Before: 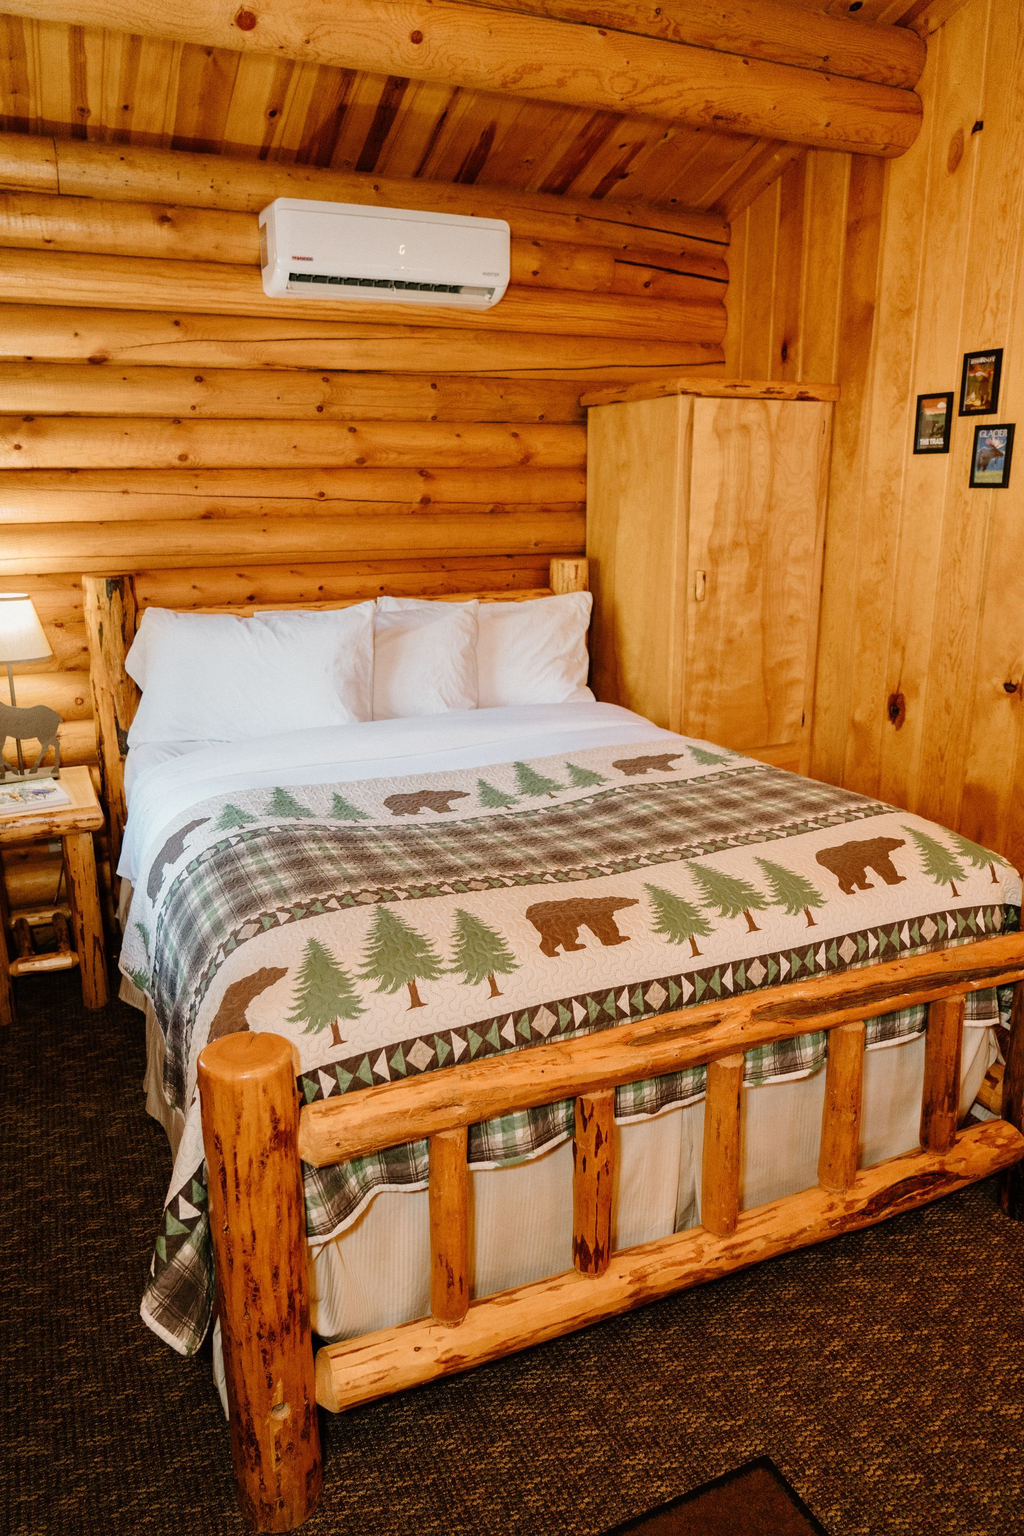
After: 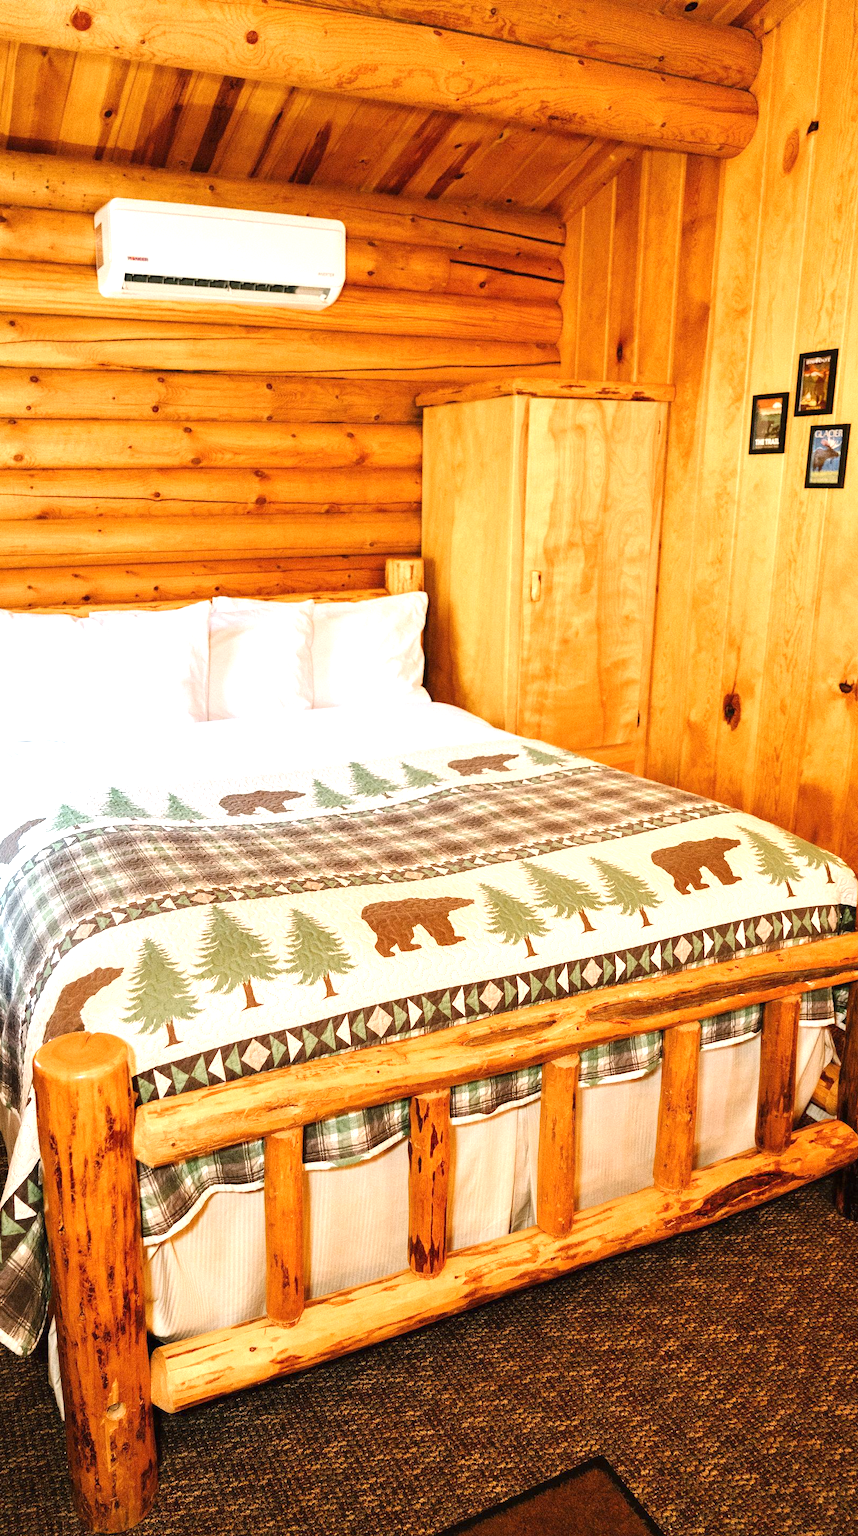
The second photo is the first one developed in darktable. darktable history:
exposure: black level correction 0, exposure 1.095 EV, compensate exposure bias true, compensate highlight preservation false
crop: left 16.113%
